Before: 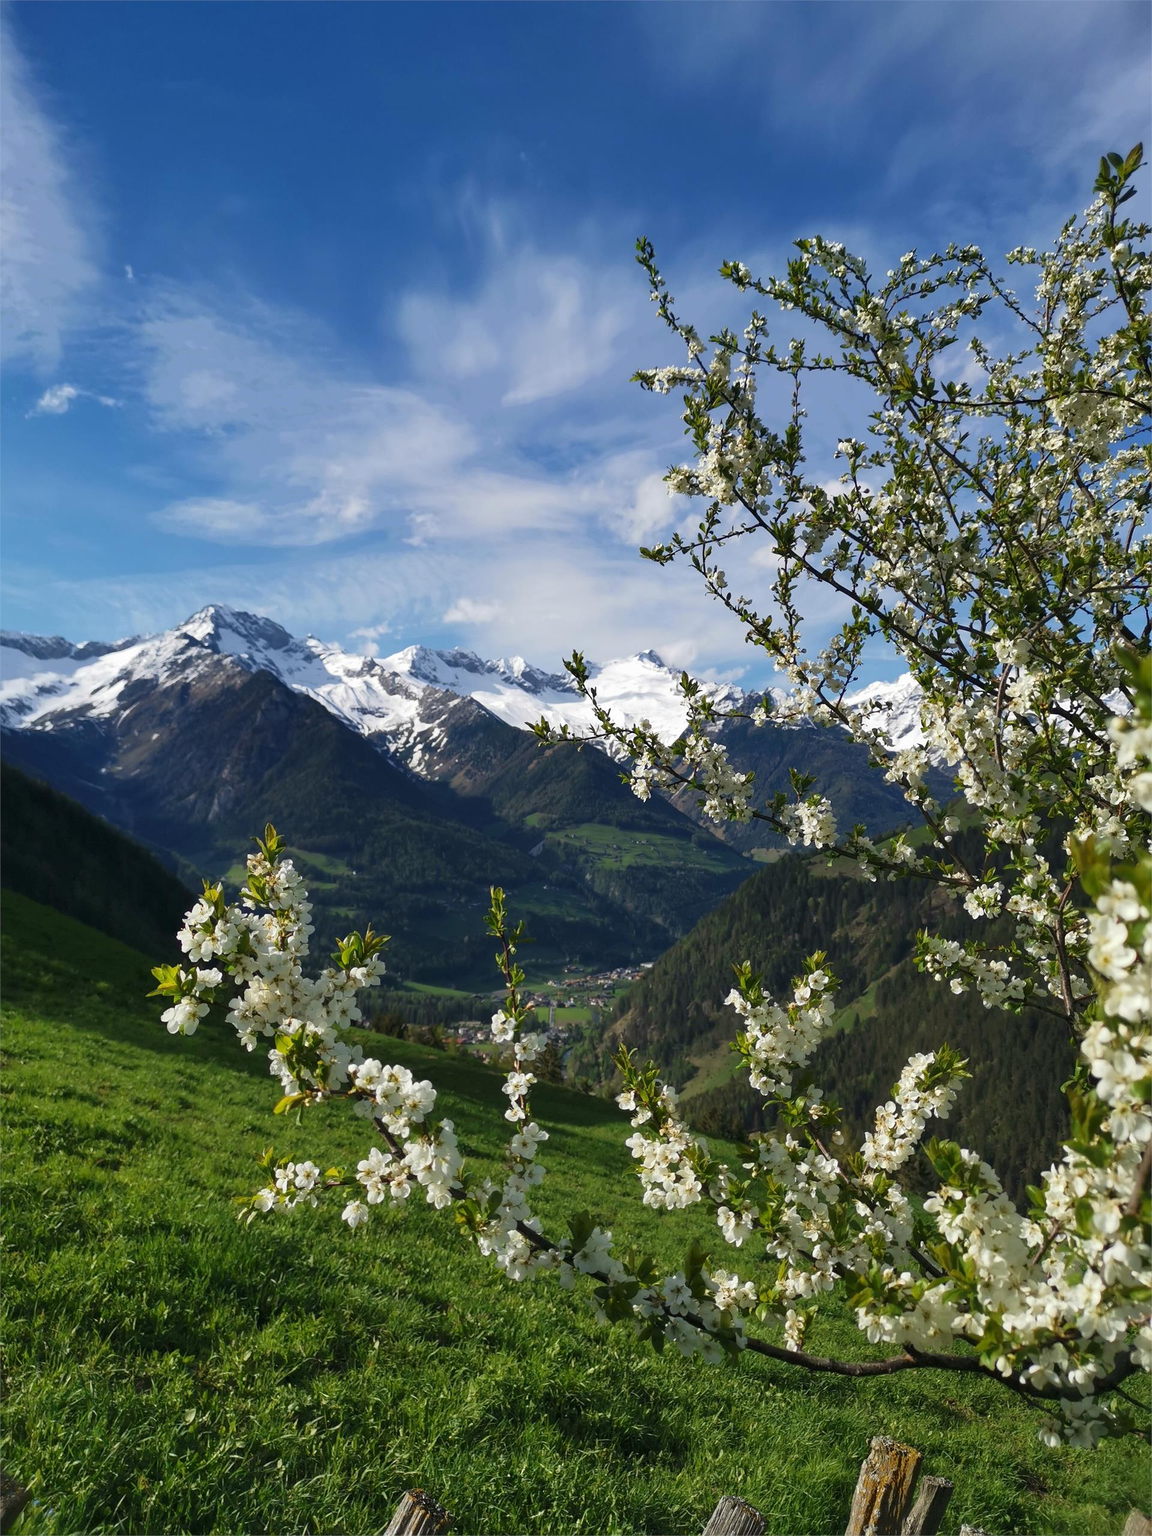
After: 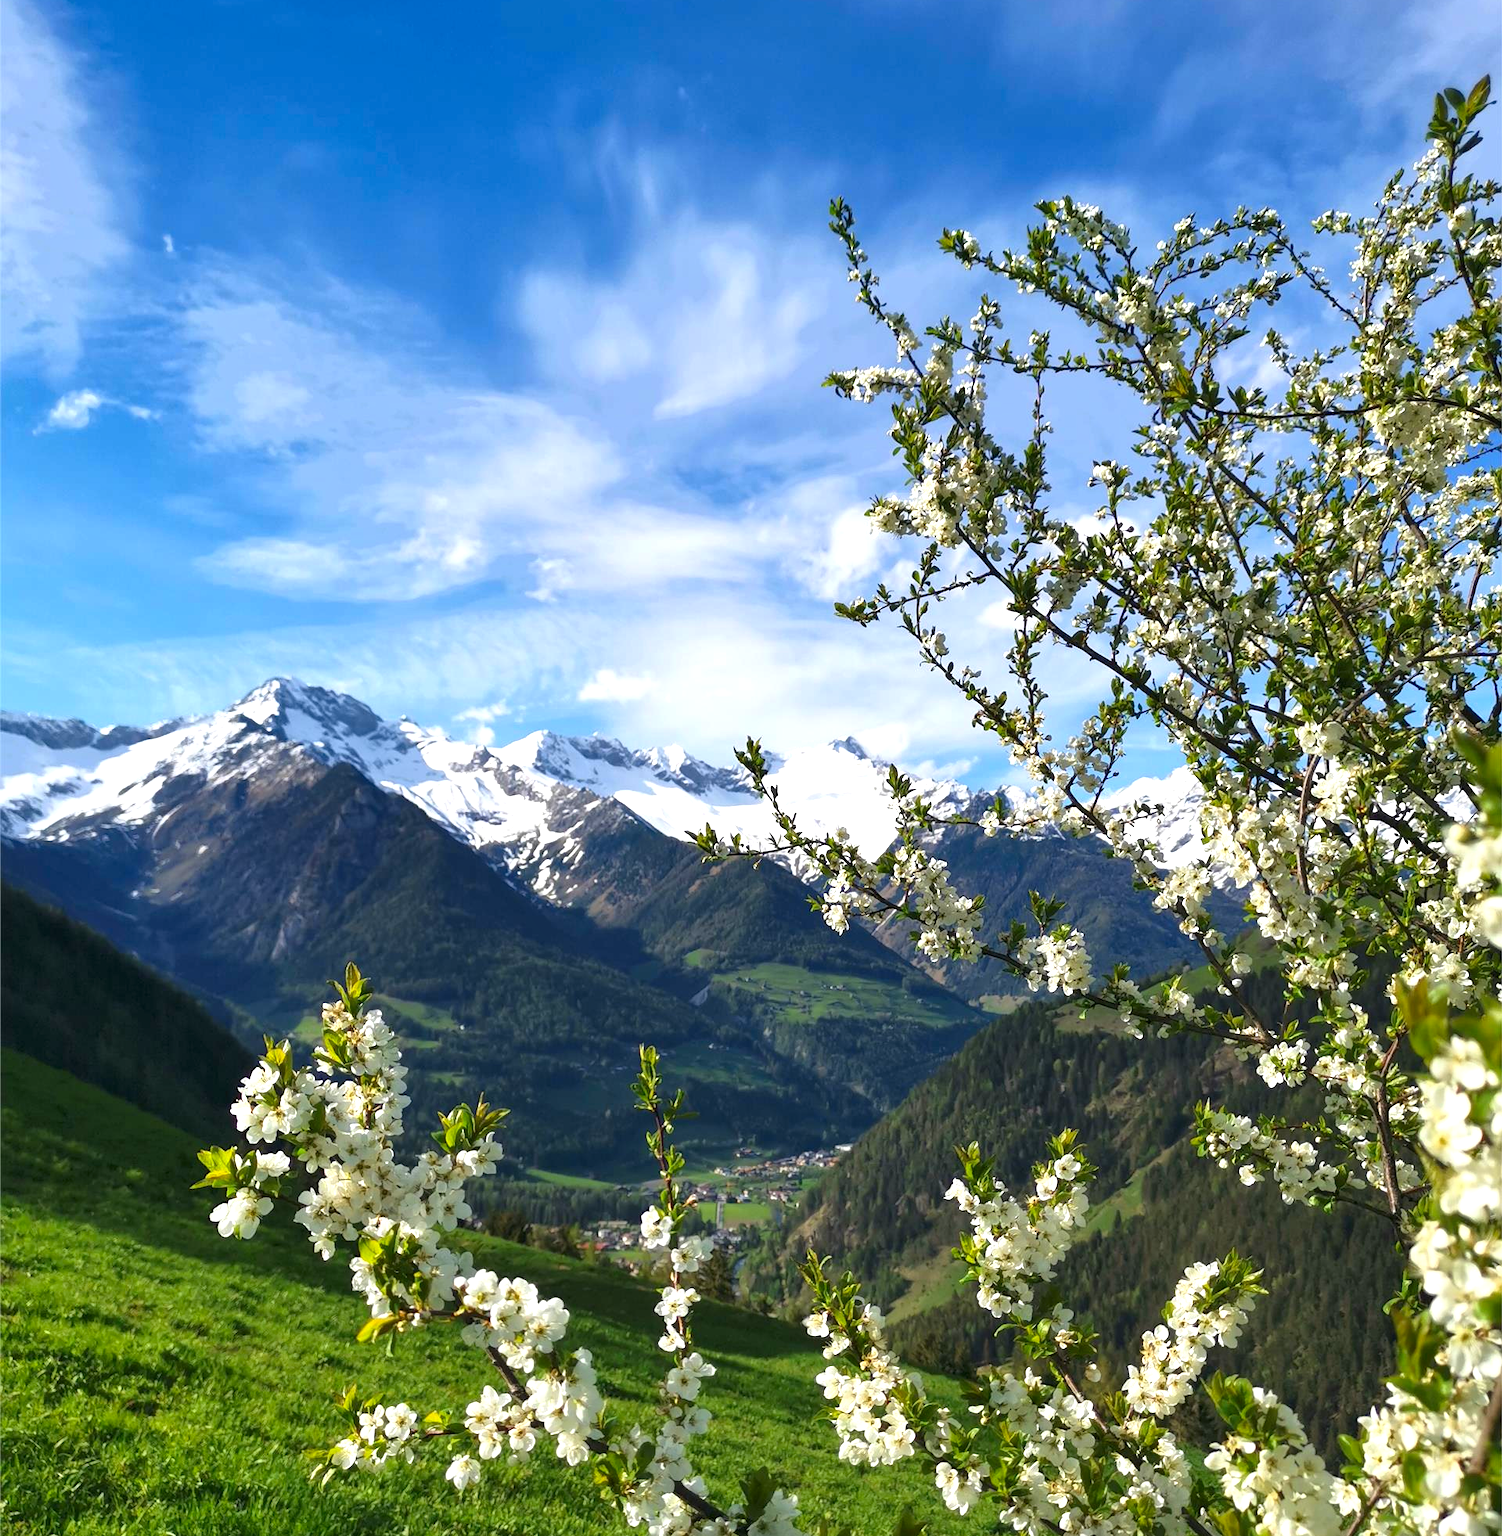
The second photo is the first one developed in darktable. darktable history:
crop: top 5.571%, bottom 17.745%
exposure: exposure 0.733 EV, compensate highlight preservation false
contrast brightness saturation: contrast 0.037, saturation 0.159
local contrast: mode bilateral grid, contrast 20, coarseness 51, detail 119%, midtone range 0.2
